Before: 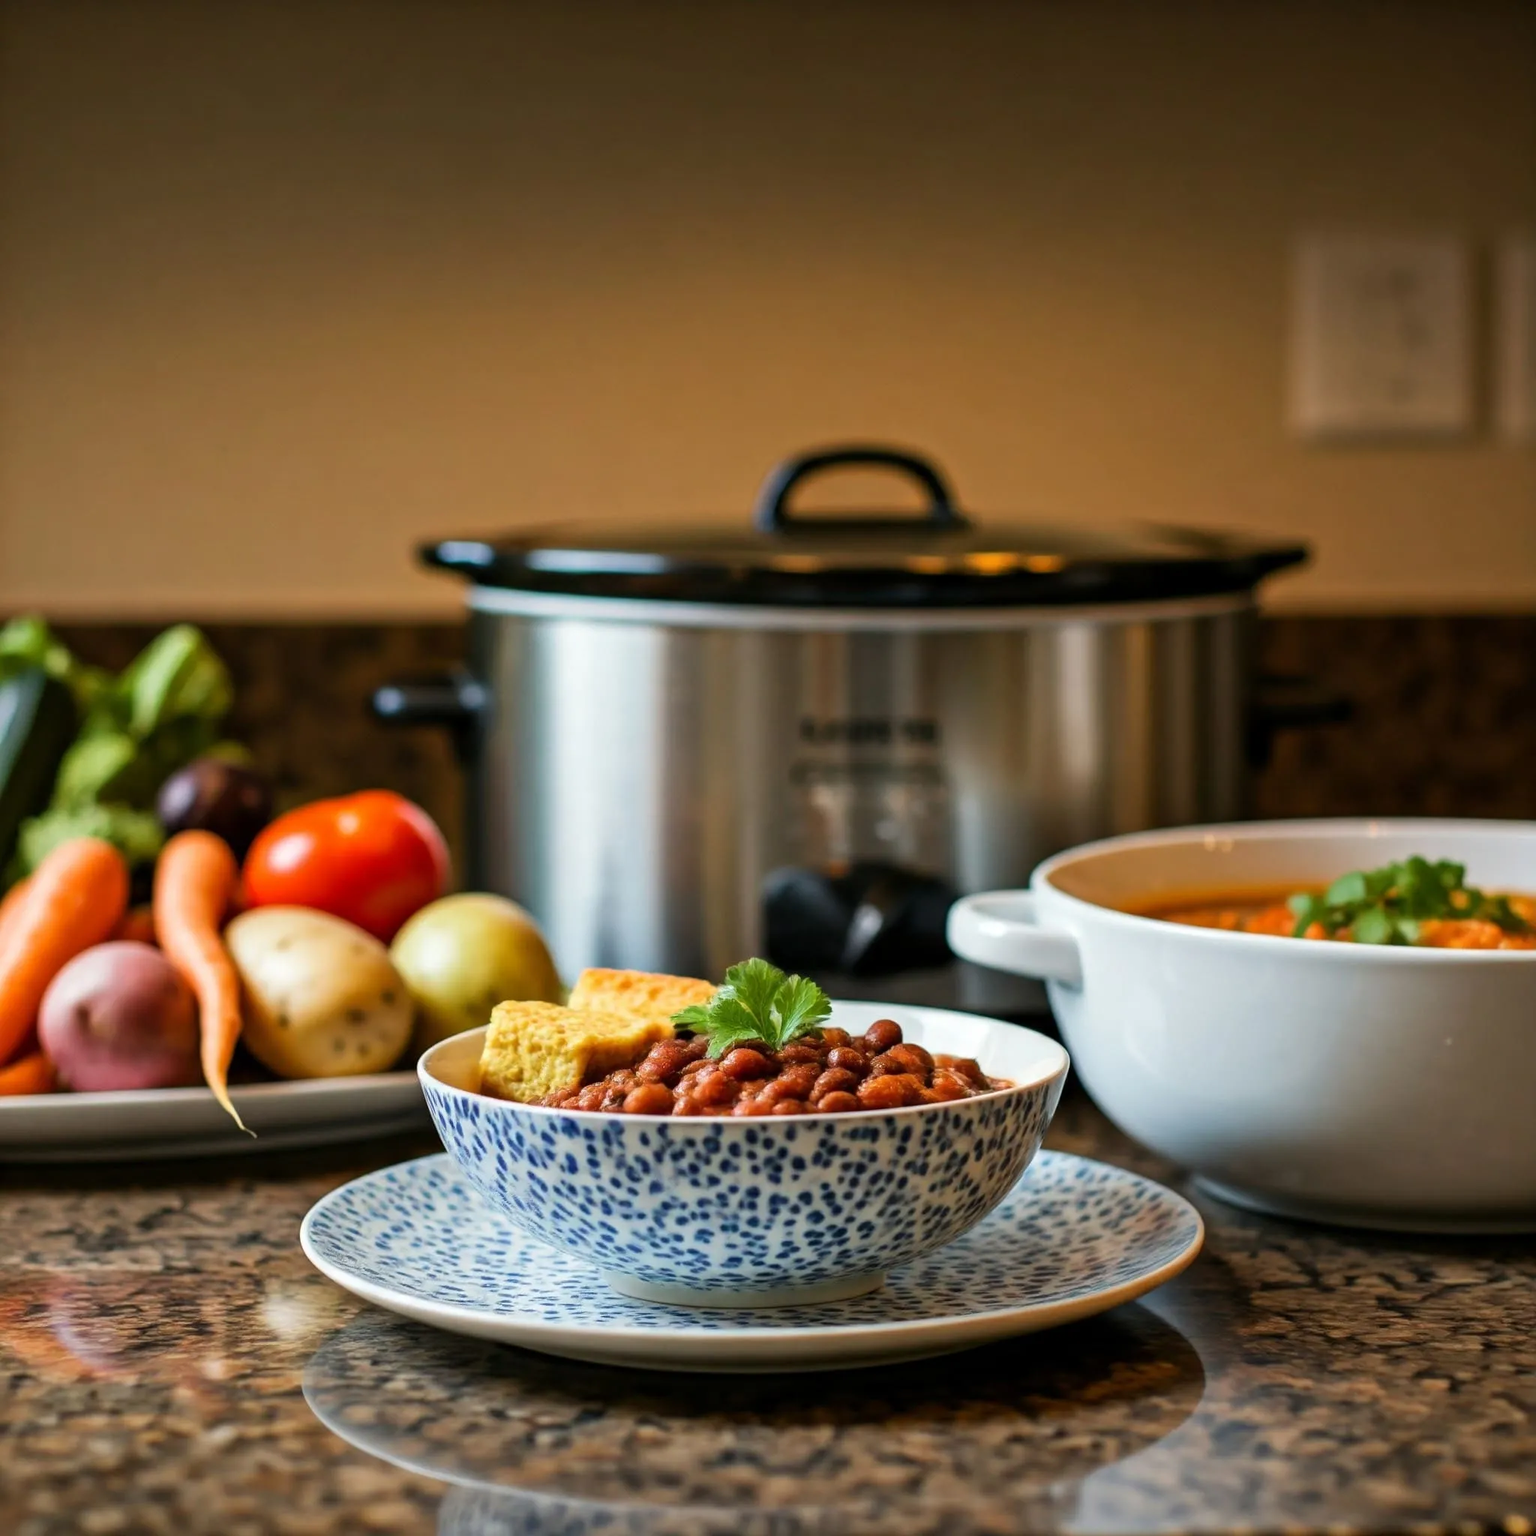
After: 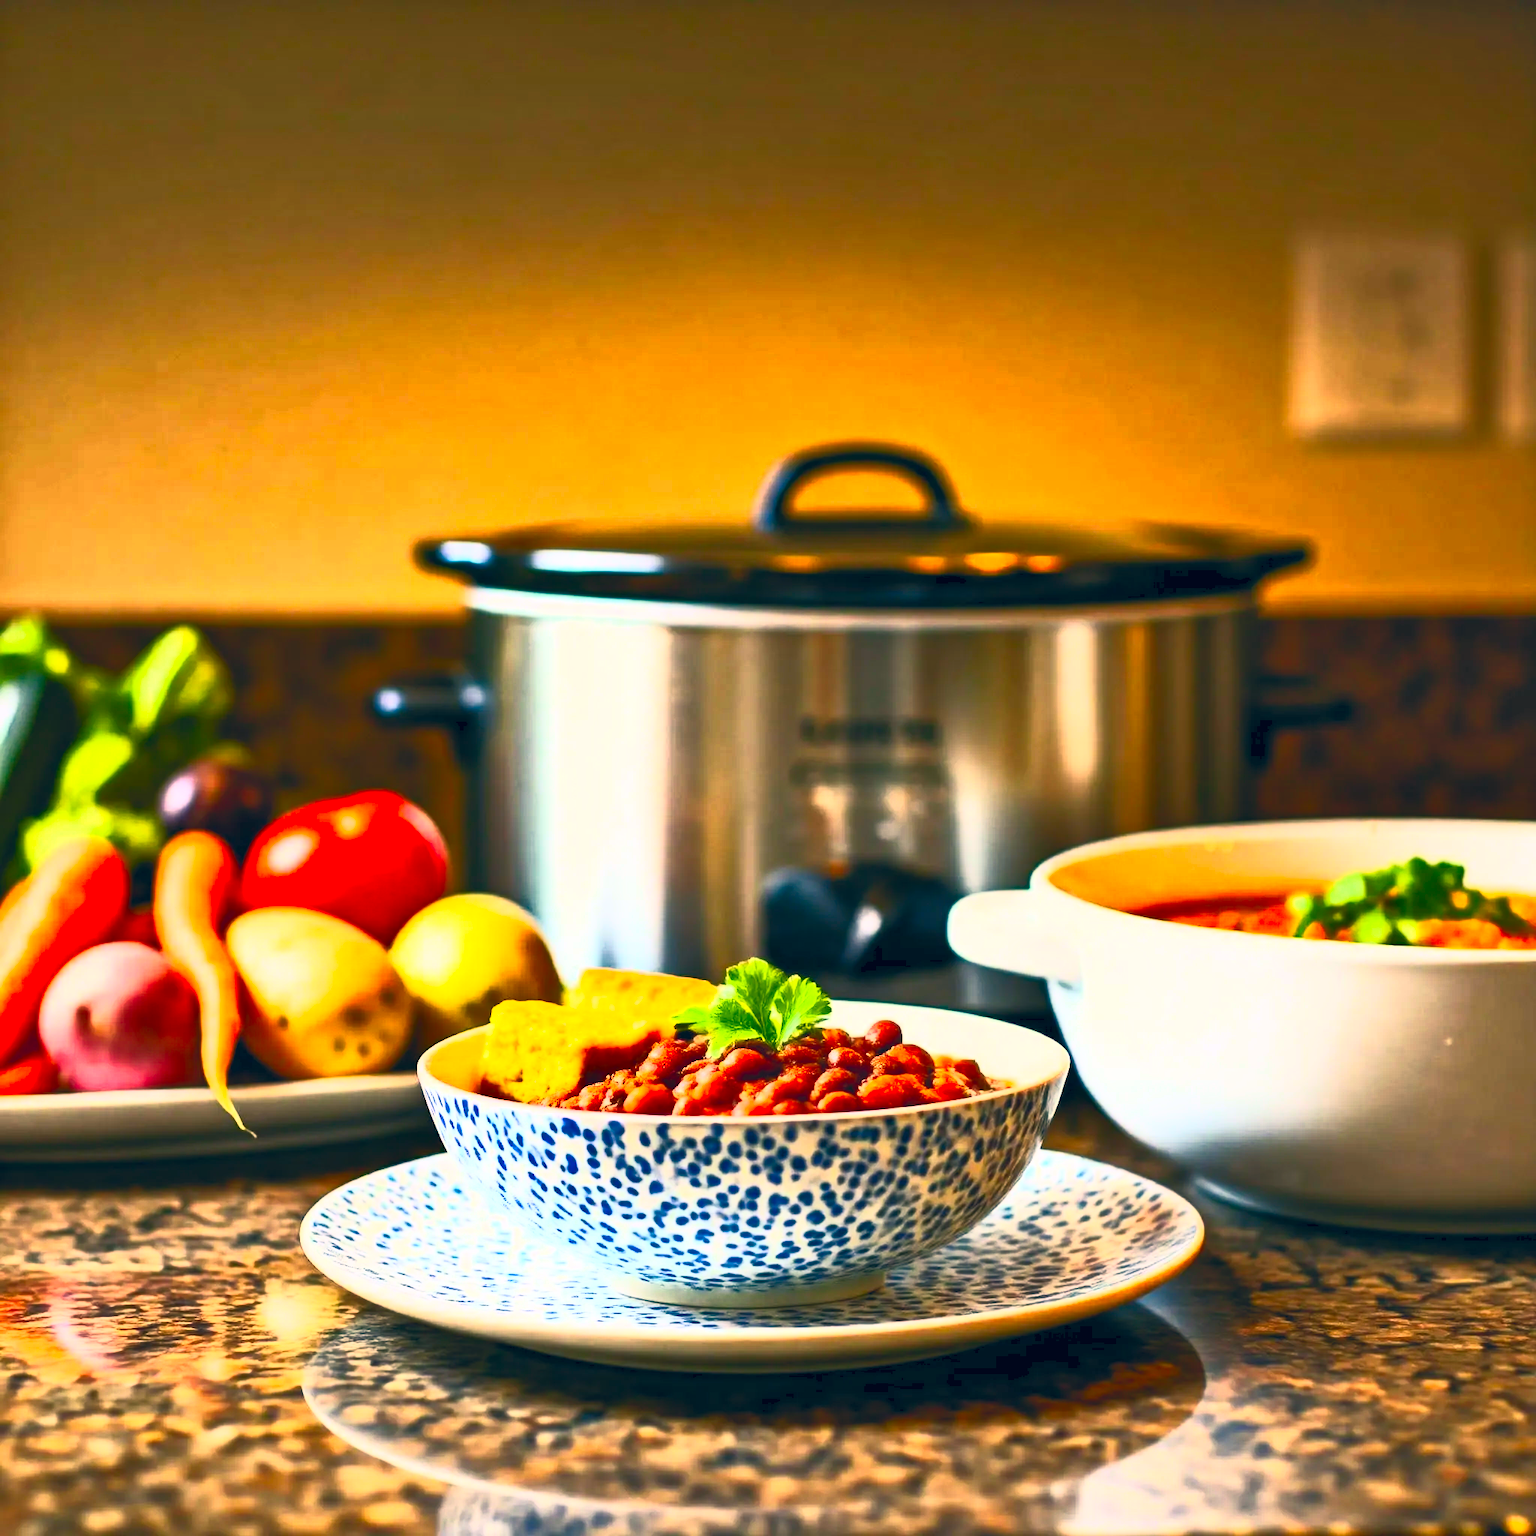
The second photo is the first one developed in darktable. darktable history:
shadows and highlights: soften with gaussian
contrast brightness saturation: contrast 1, brightness 1, saturation 1
color correction: highlights a* 10.32, highlights b* 14.66, shadows a* -9.59, shadows b* -15.02
